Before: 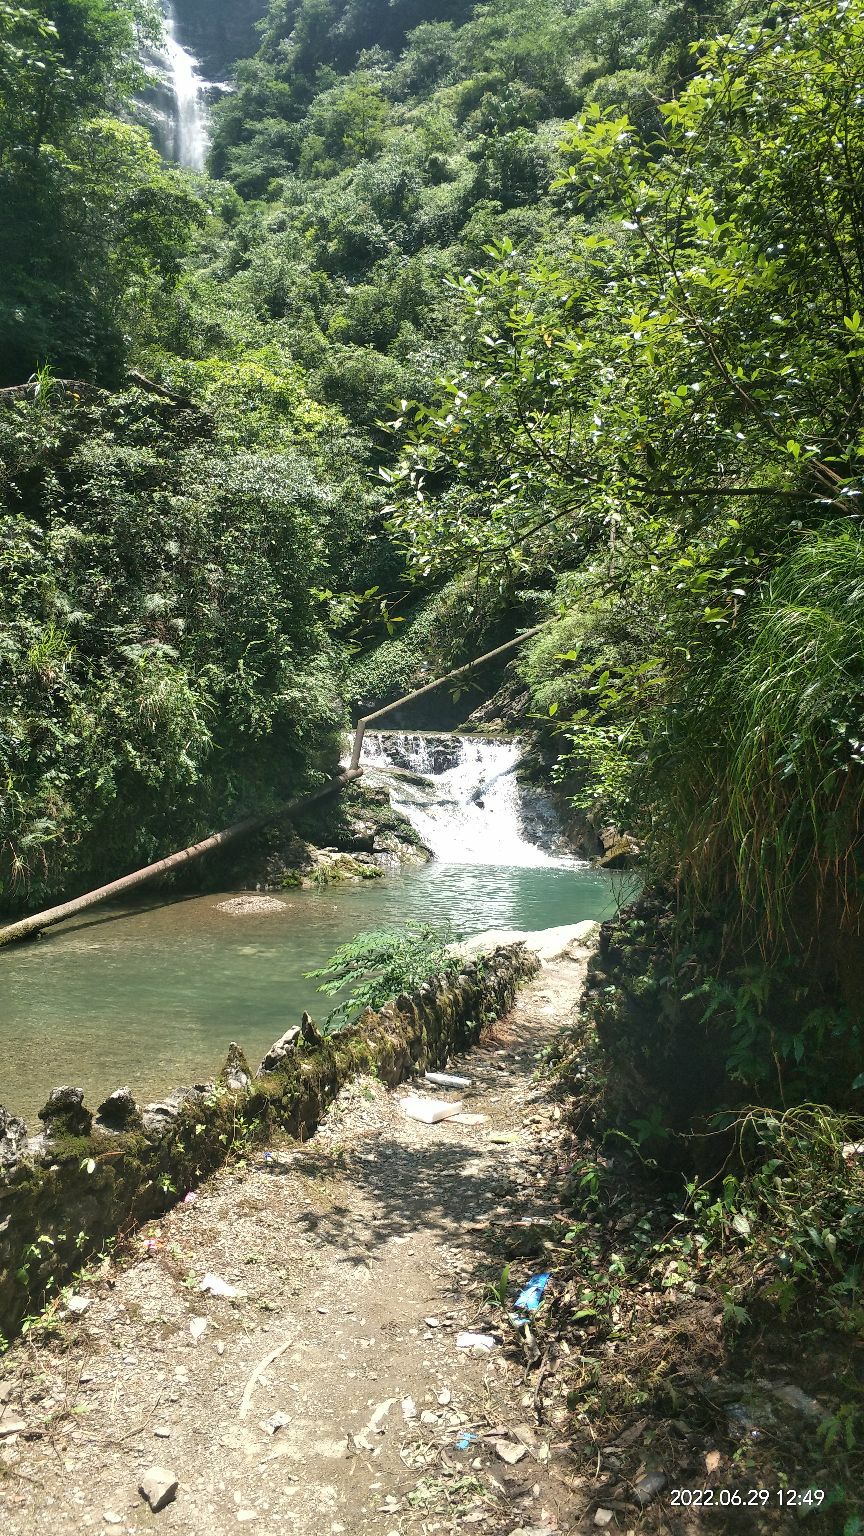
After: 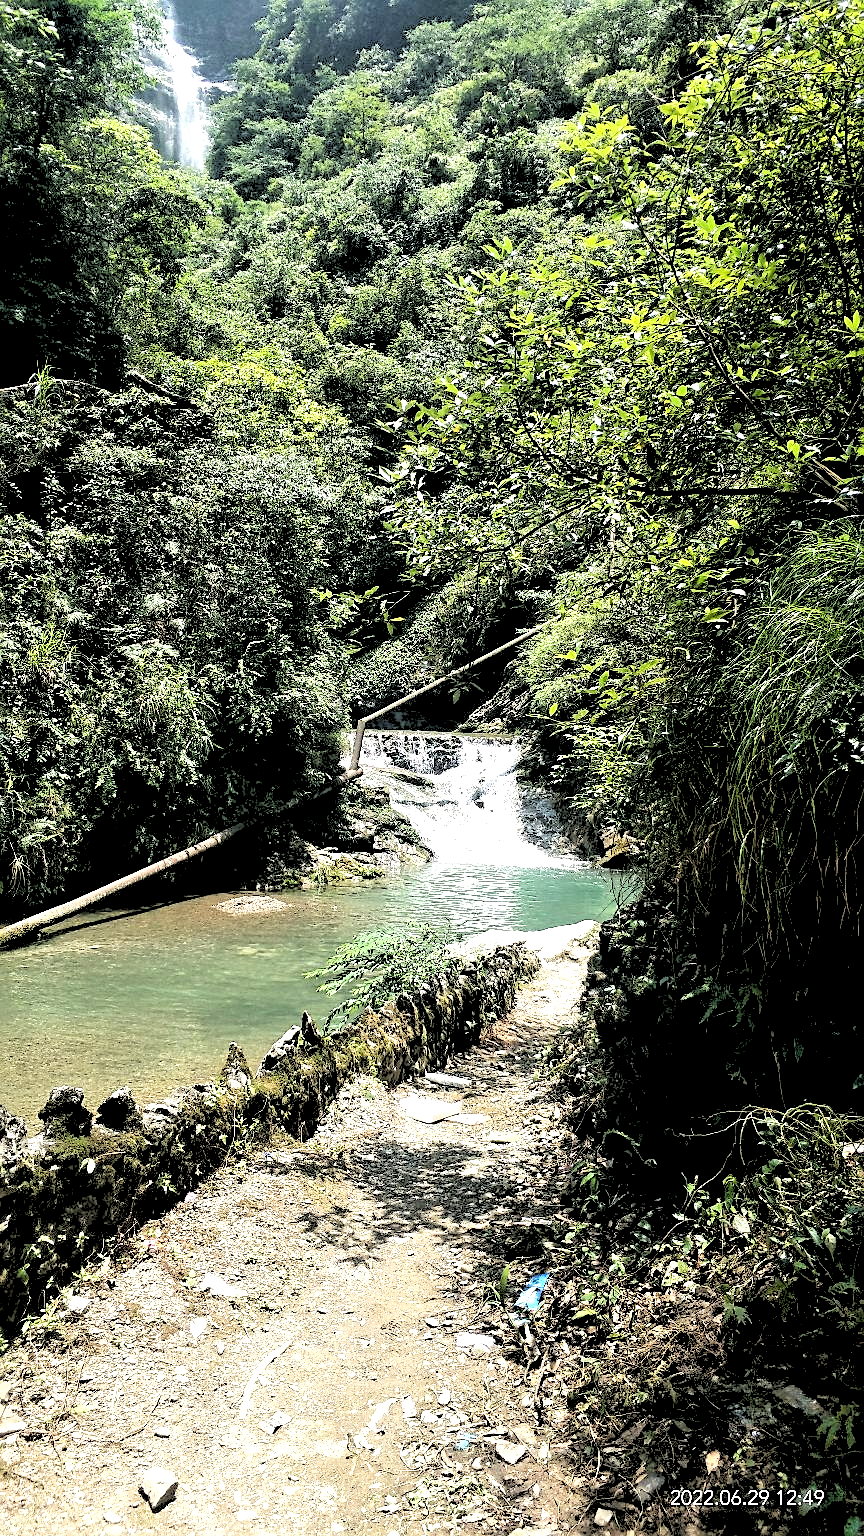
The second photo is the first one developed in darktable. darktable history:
tone equalizer: -8 EV -0.75 EV, -7 EV -0.7 EV, -6 EV -0.6 EV, -5 EV -0.4 EV, -3 EV 0.4 EV, -2 EV 0.6 EV, -1 EV 0.7 EV, +0 EV 0.75 EV, edges refinement/feathering 500, mask exposure compensation -1.57 EV, preserve details no
rgb levels: levels [[0.027, 0.429, 0.996], [0, 0.5, 1], [0, 0.5, 1]]
sharpen: on, module defaults
